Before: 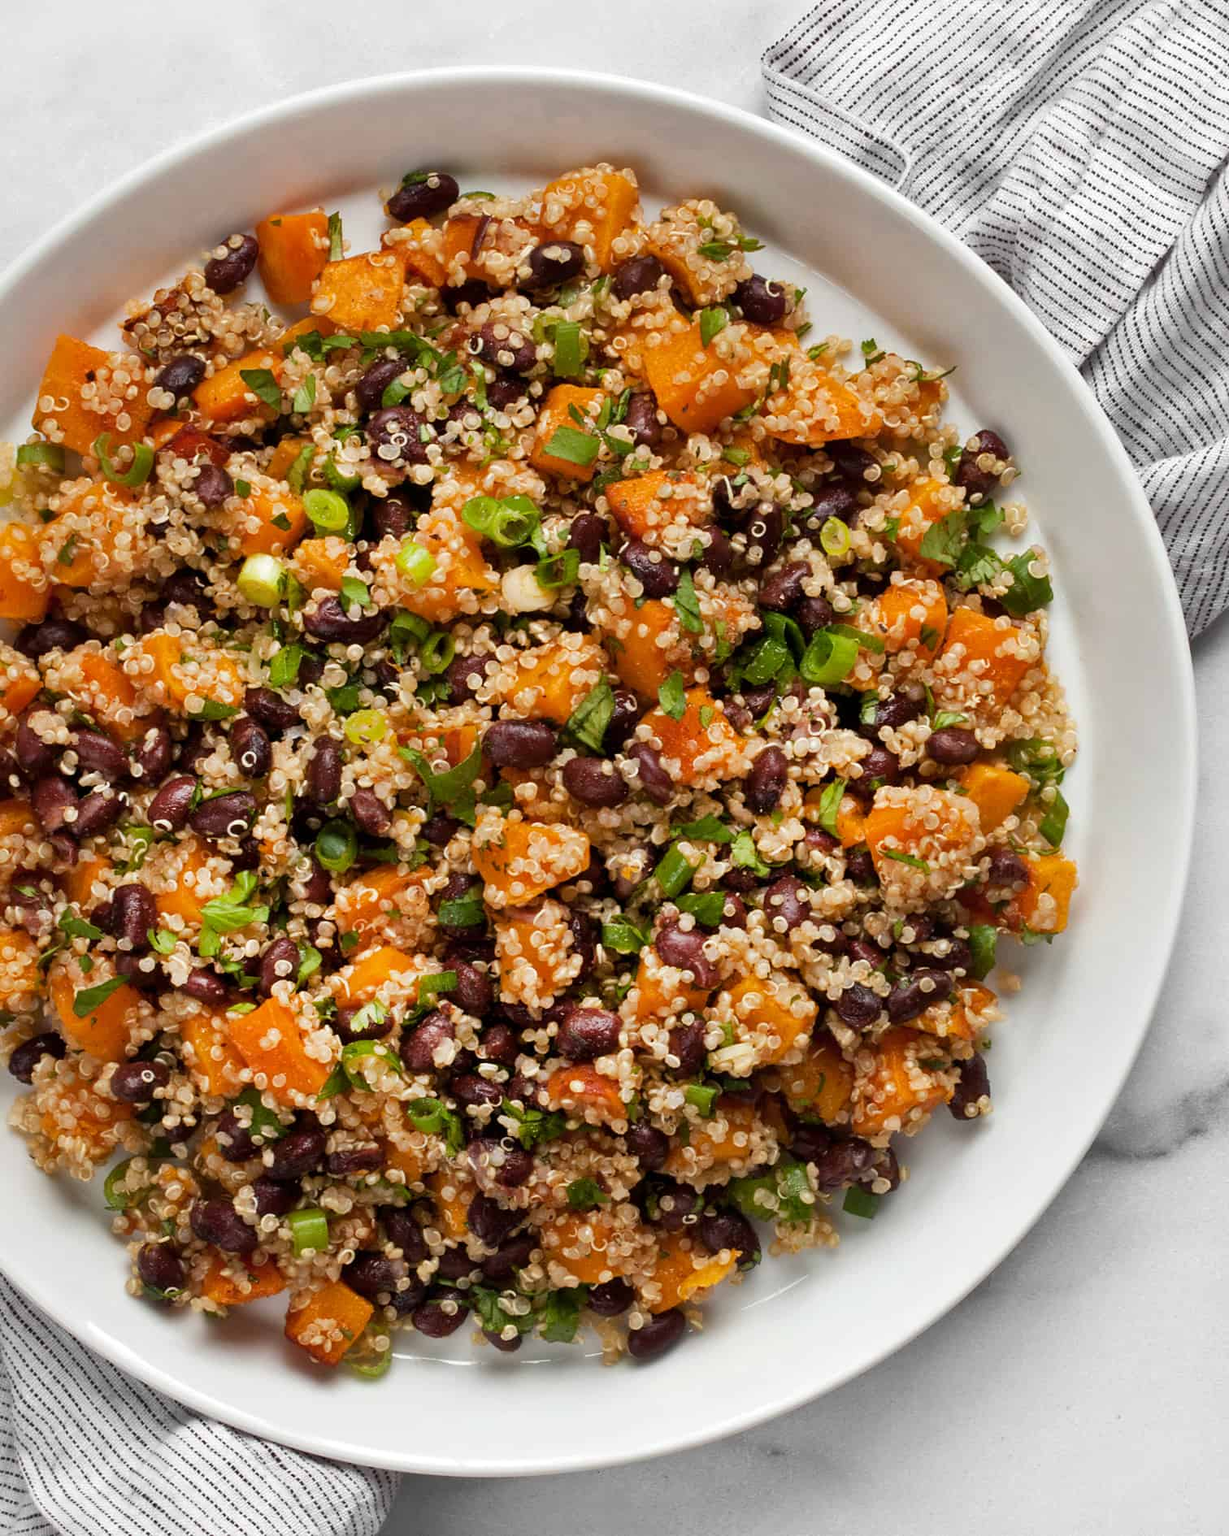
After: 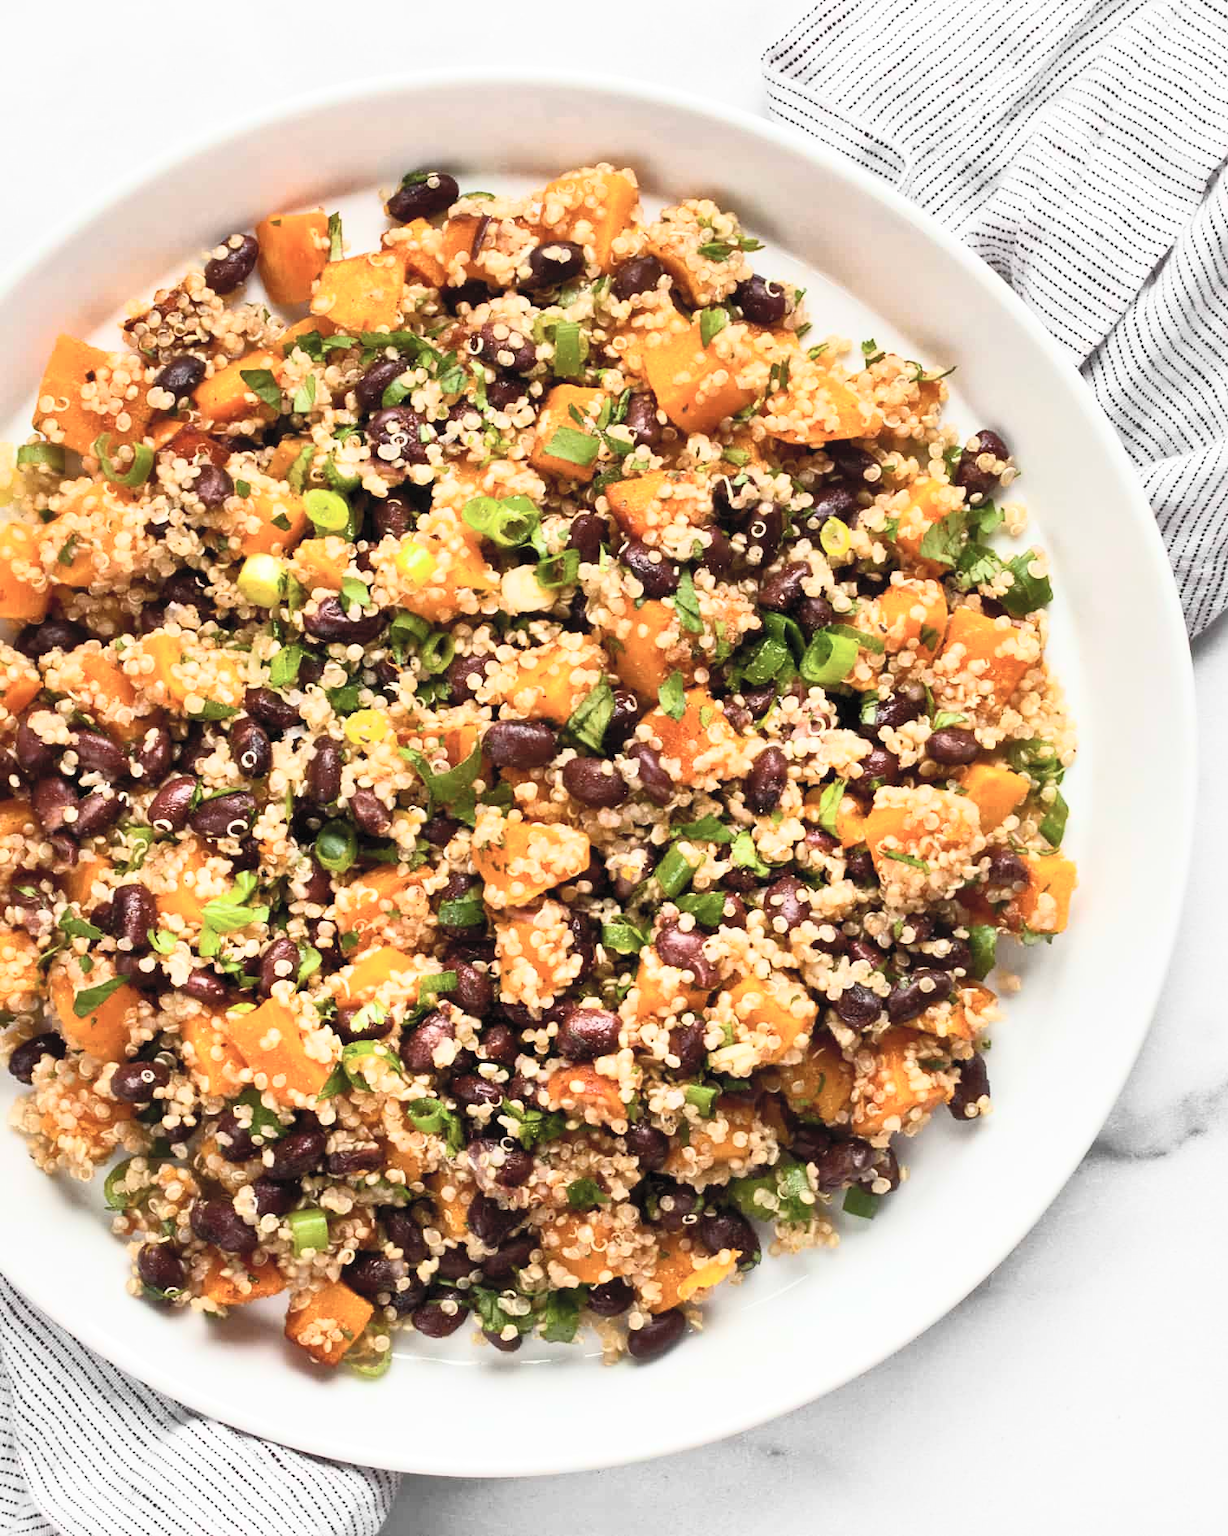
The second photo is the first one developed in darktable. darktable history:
contrast brightness saturation: contrast 0.393, brightness 0.516
color correction: highlights b* 0.011
